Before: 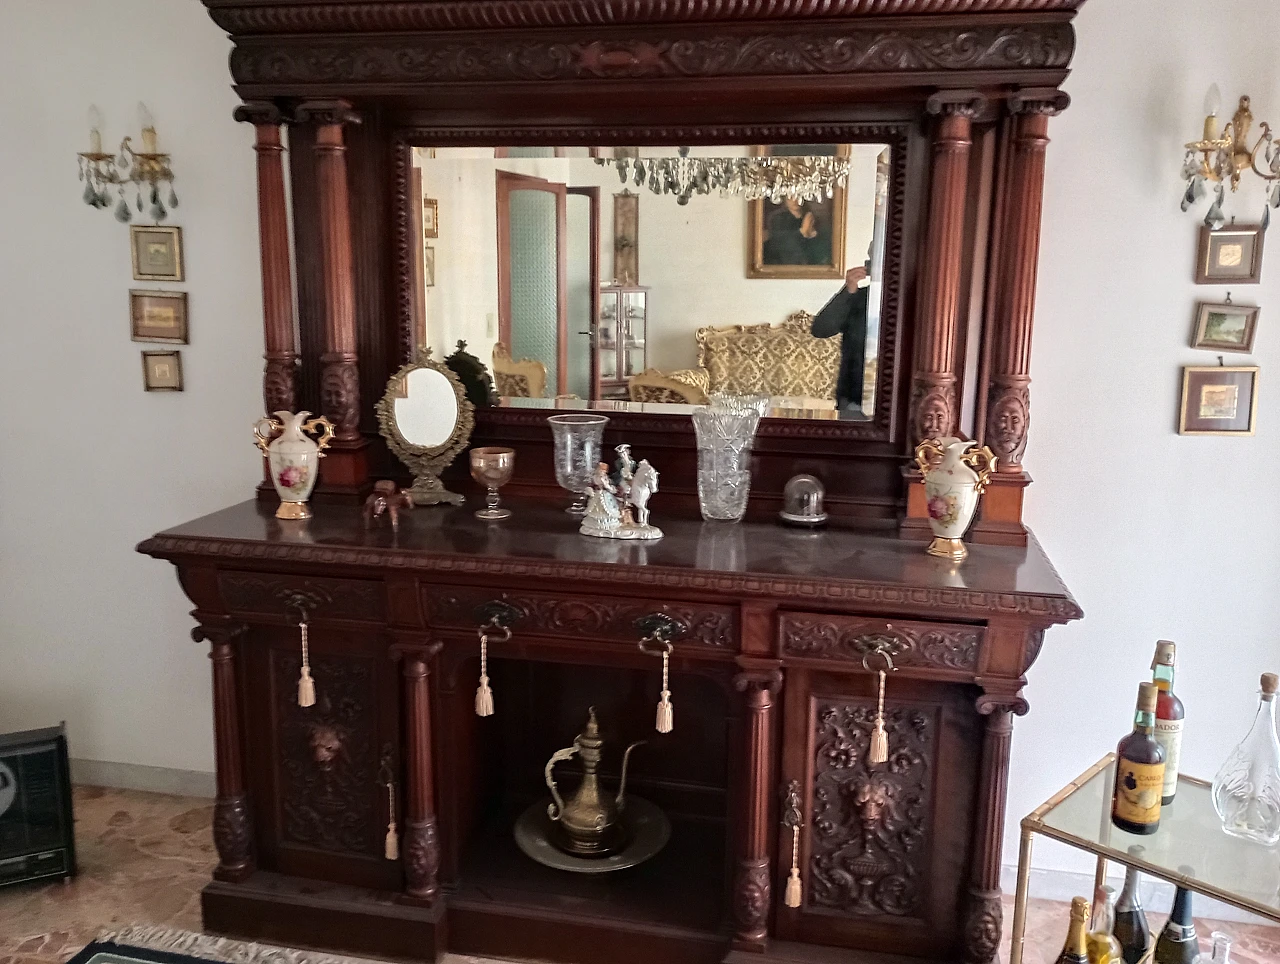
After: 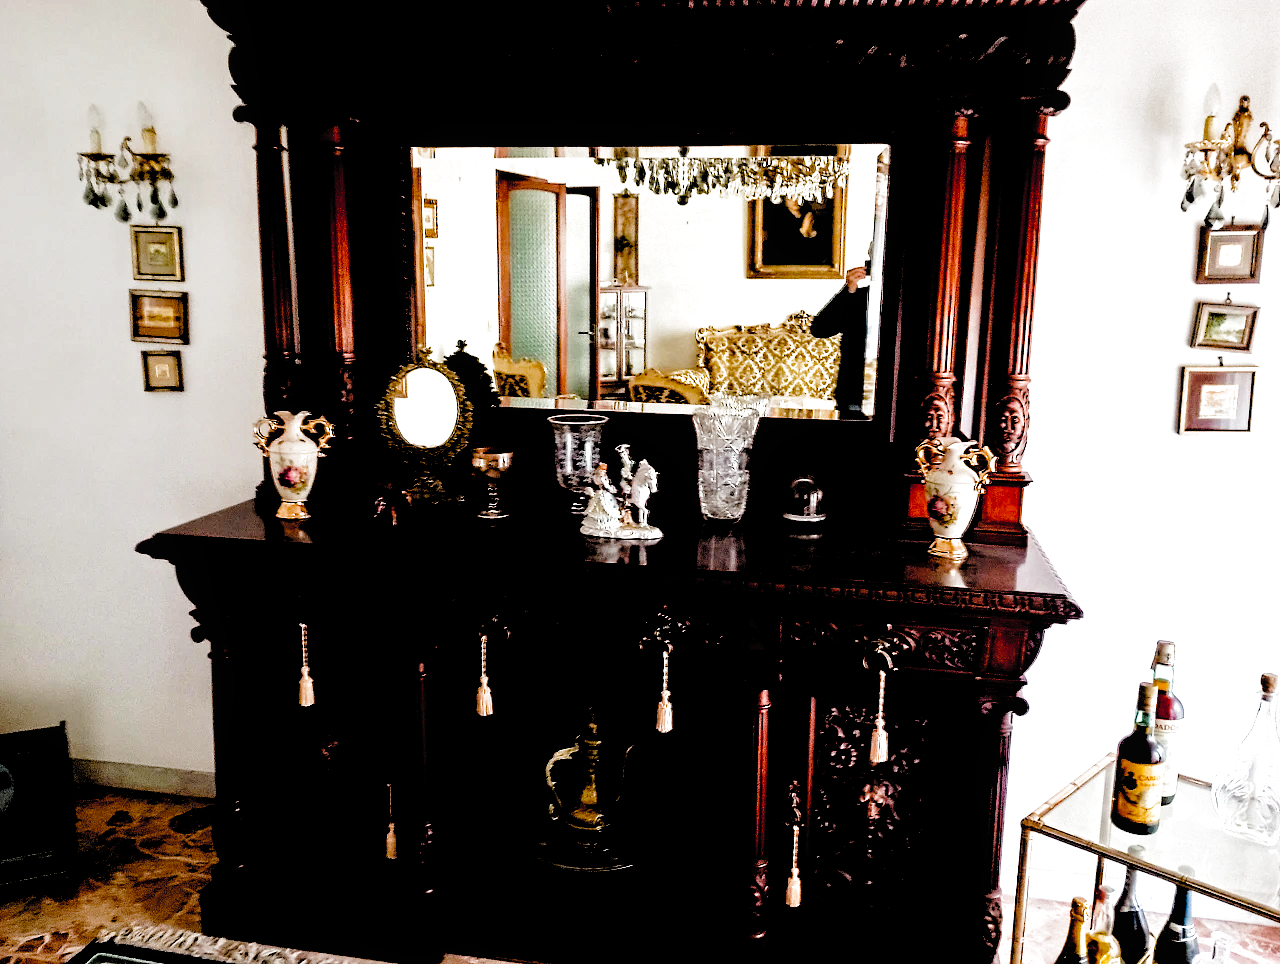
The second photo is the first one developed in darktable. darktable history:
local contrast: highlights 106%, shadows 98%, detail 120%, midtone range 0.2
filmic rgb: black relative exposure -1.11 EV, white relative exposure 2.09 EV, hardness 1.59, contrast 2.246, preserve chrominance no, color science v5 (2021)
